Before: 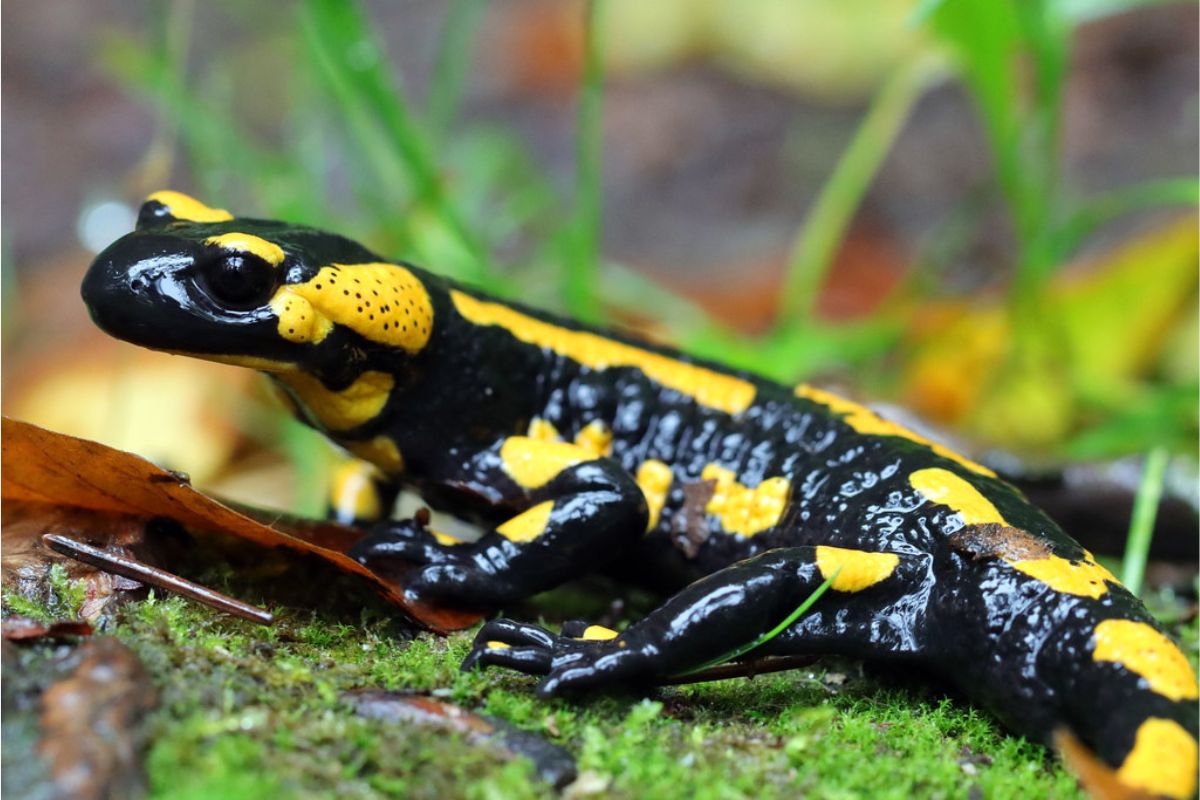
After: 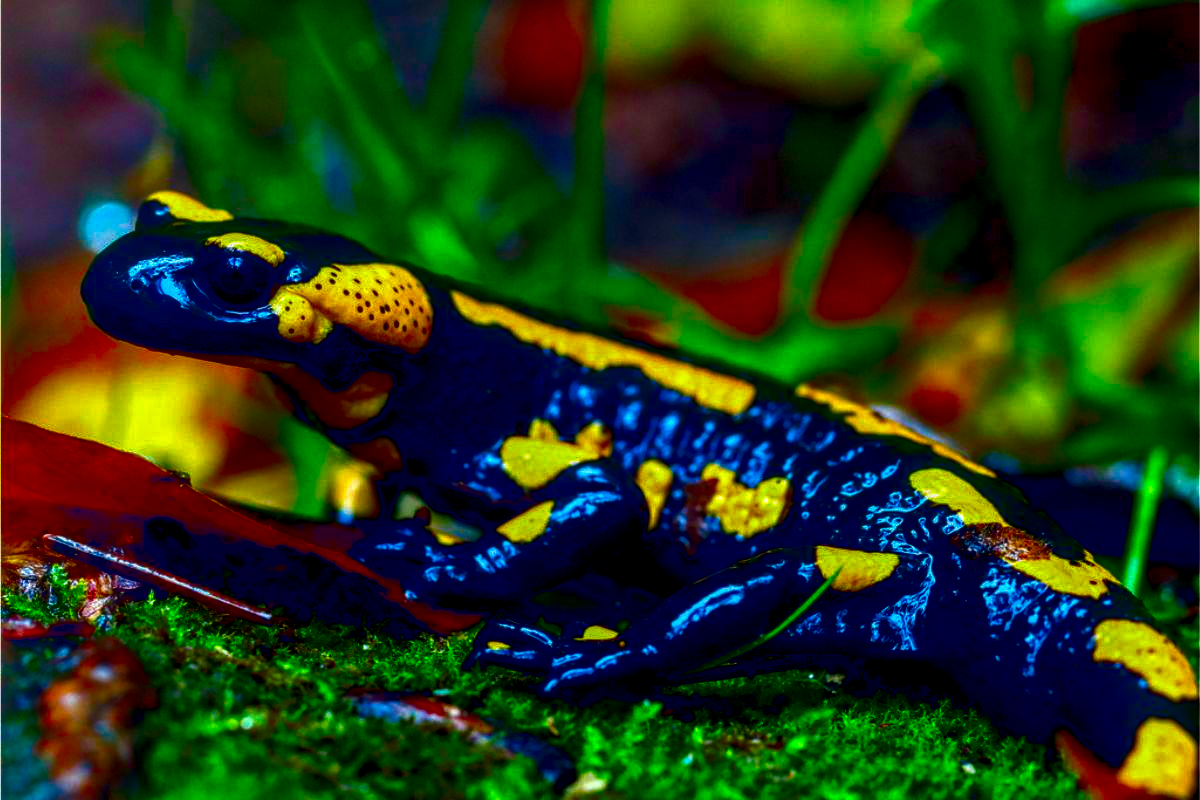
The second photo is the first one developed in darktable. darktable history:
contrast brightness saturation: brightness -0.993, saturation 0.994
color balance rgb: shadows lift › chroma 0.956%, shadows lift › hue 111.26°, global offset › chroma 0.253%, global offset › hue 256.76°, linear chroma grading › shadows 9.843%, linear chroma grading › highlights 10.117%, linear chroma grading › global chroma 15.111%, linear chroma grading › mid-tones 14.929%, perceptual saturation grading › global saturation 29.6%, global vibrance 20%
local contrast: highlights 6%, shadows 4%, detail 182%
